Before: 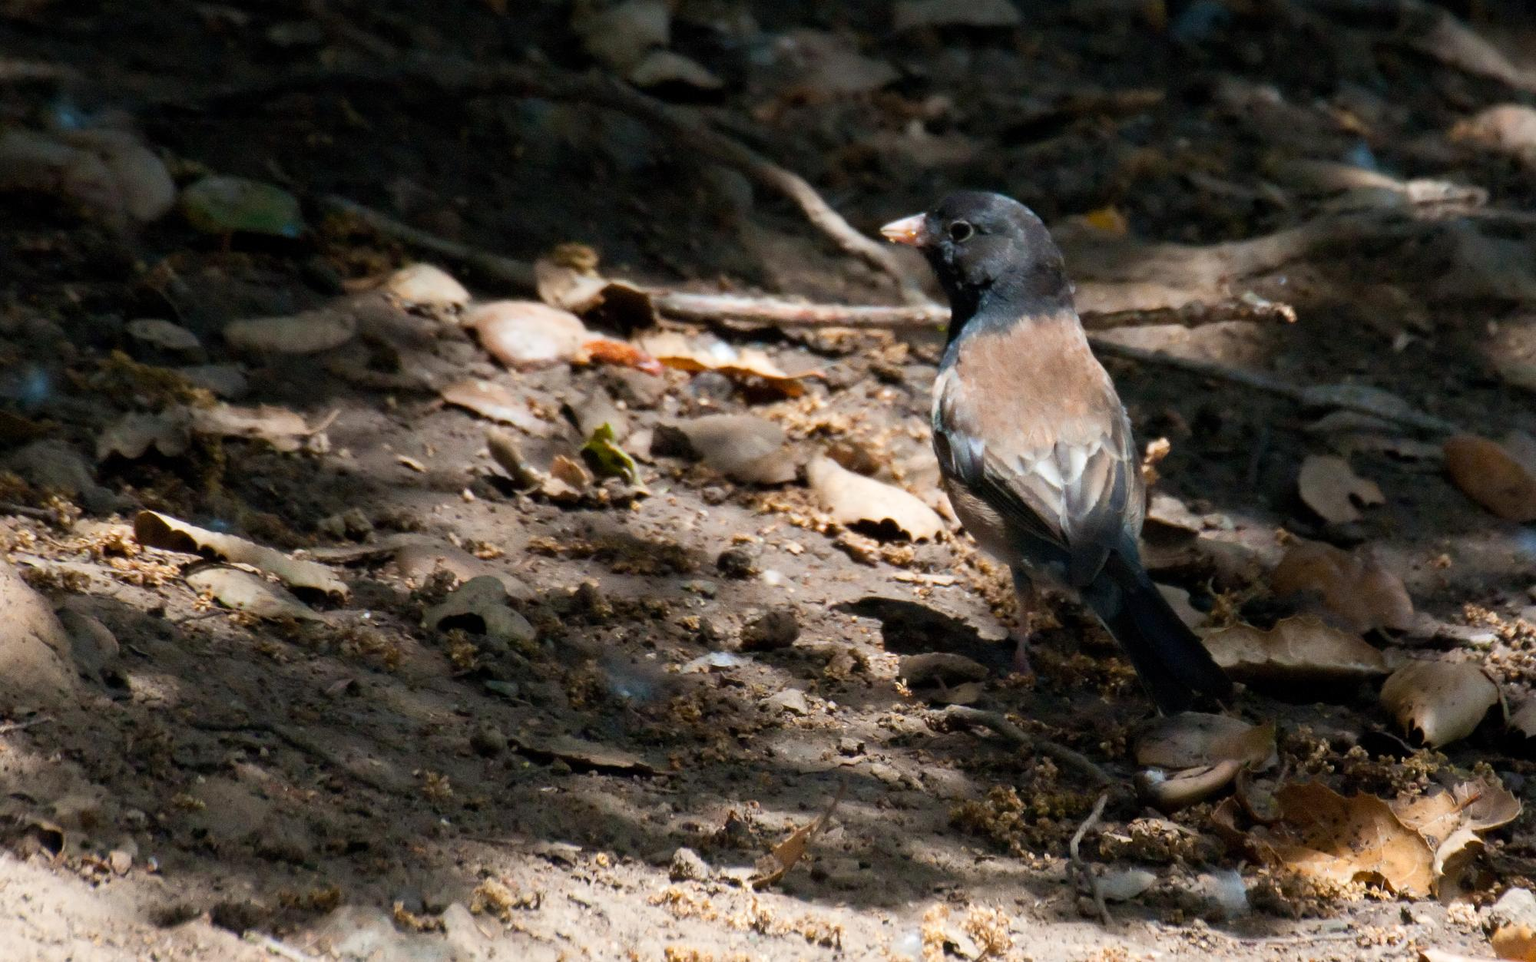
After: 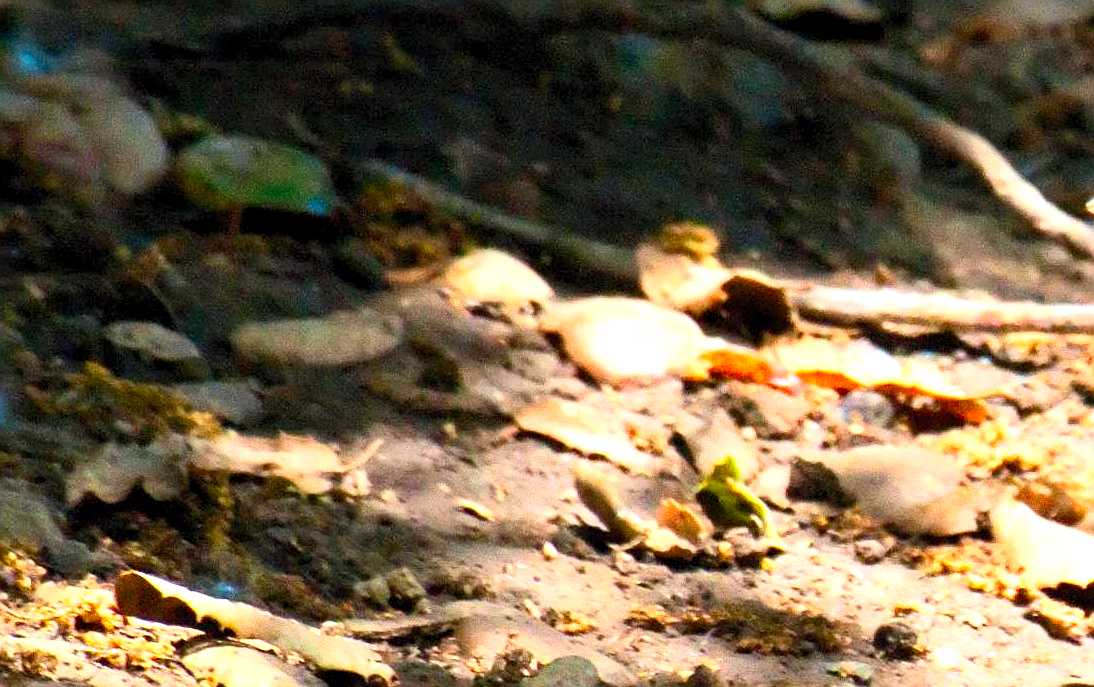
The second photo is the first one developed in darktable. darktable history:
exposure: black level correction 0.001, exposure 1.05 EV, compensate exposure bias true, compensate highlight preservation false
color balance rgb: shadows lift › luminance -10%, highlights gain › luminance 10%, saturation formula JzAzBz (2021)
crop and rotate: left 3.047%, top 7.509%, right 42.236%, bottom 37.598%
contrast brightness saturation: contrast 0.2, brightness 0.2, saturation 0.8
sharpen: on, module defaults
